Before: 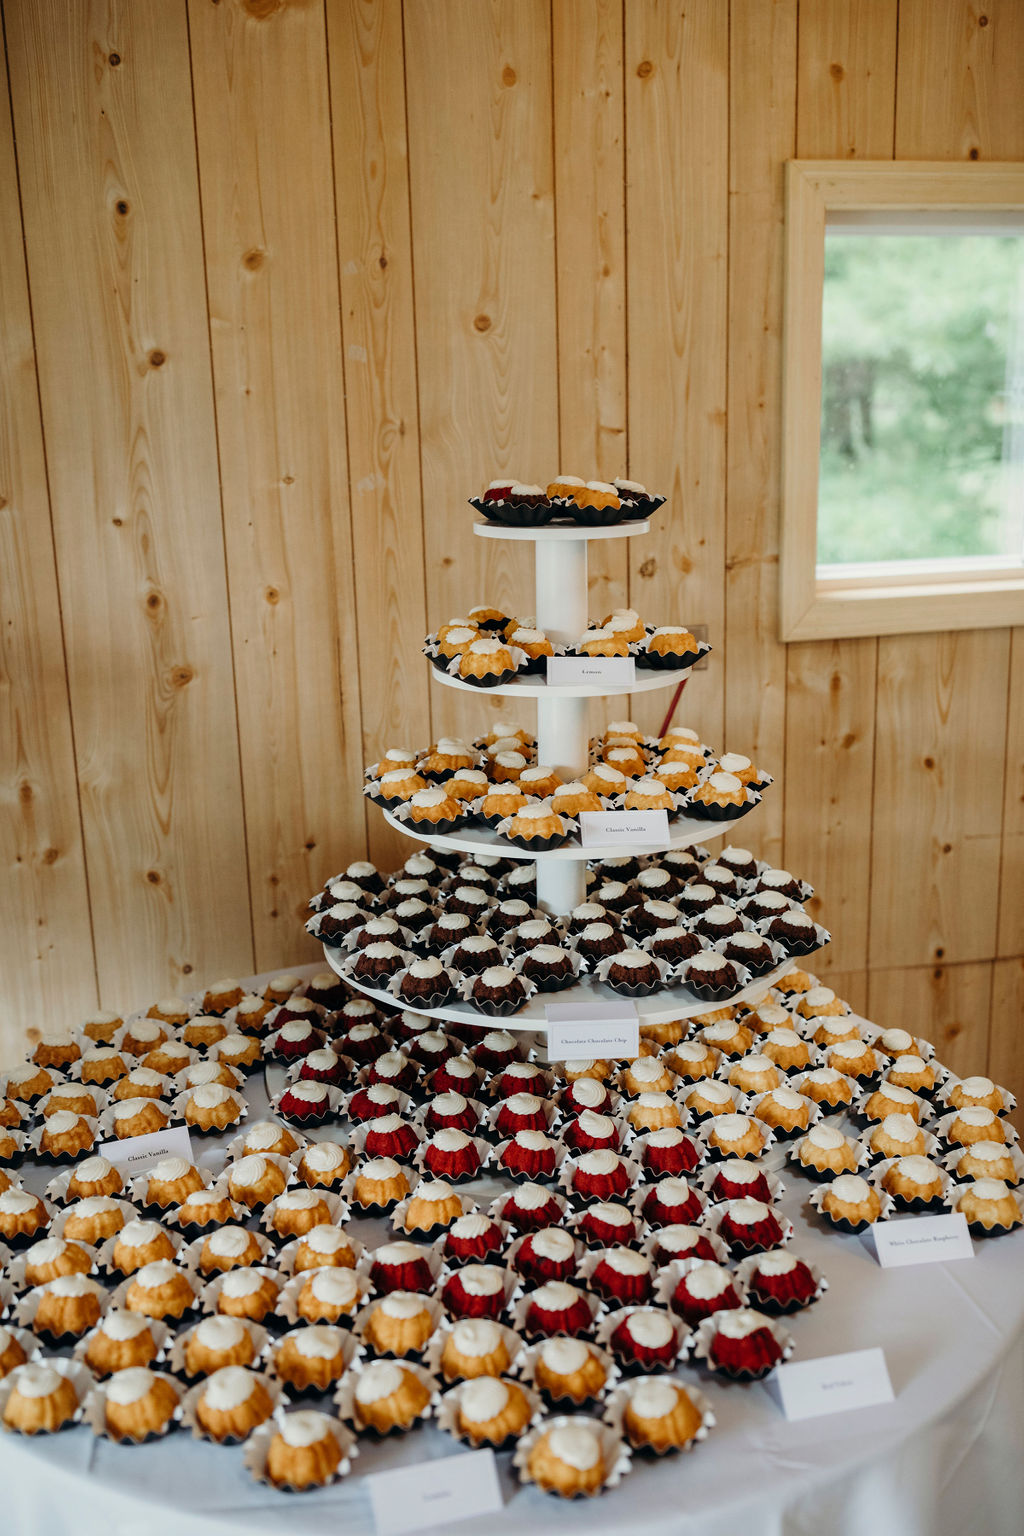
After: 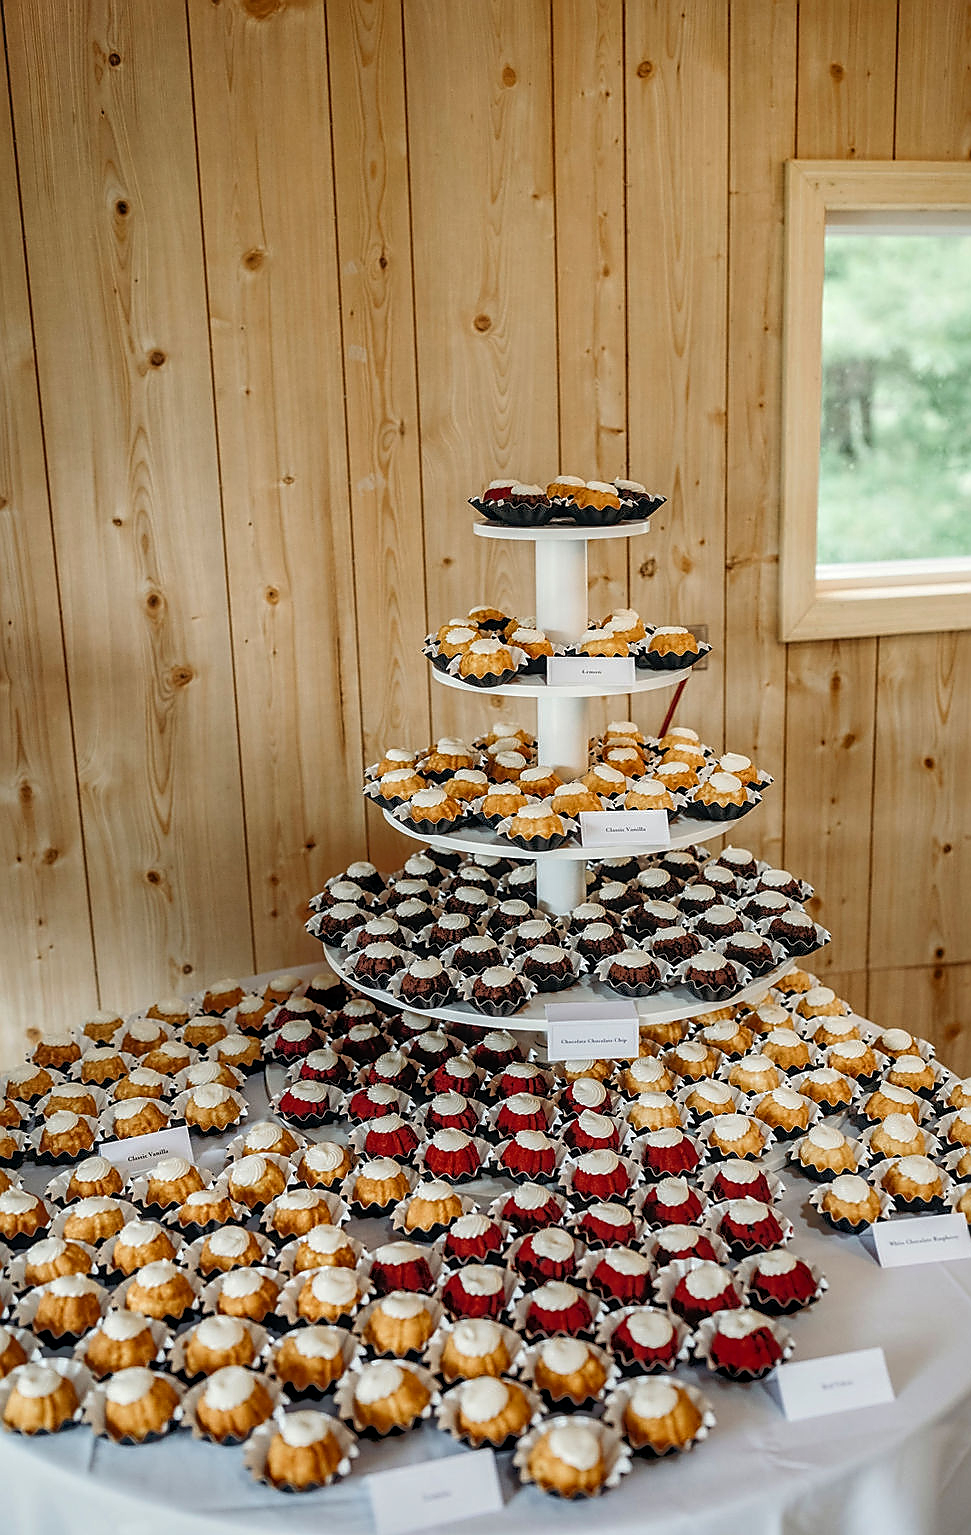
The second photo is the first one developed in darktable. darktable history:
crop and rotate: right 5.167%
local contrast: on, module defaults
sharpen: radius 1.4, amount 1.25, threshold 0.7
tone equalizer: -8 EV -0.528 EV, -7 EV -0.319 EV, -6 EV -0.083 EV, -5 EV 0.413 EV, -4 EV 0.985 EV, -3 EV 0.791 EV, -2 EV -0.01 EV, -1 EV 0.14 EV, +0 EV -0.012 EV, smoothing 1
